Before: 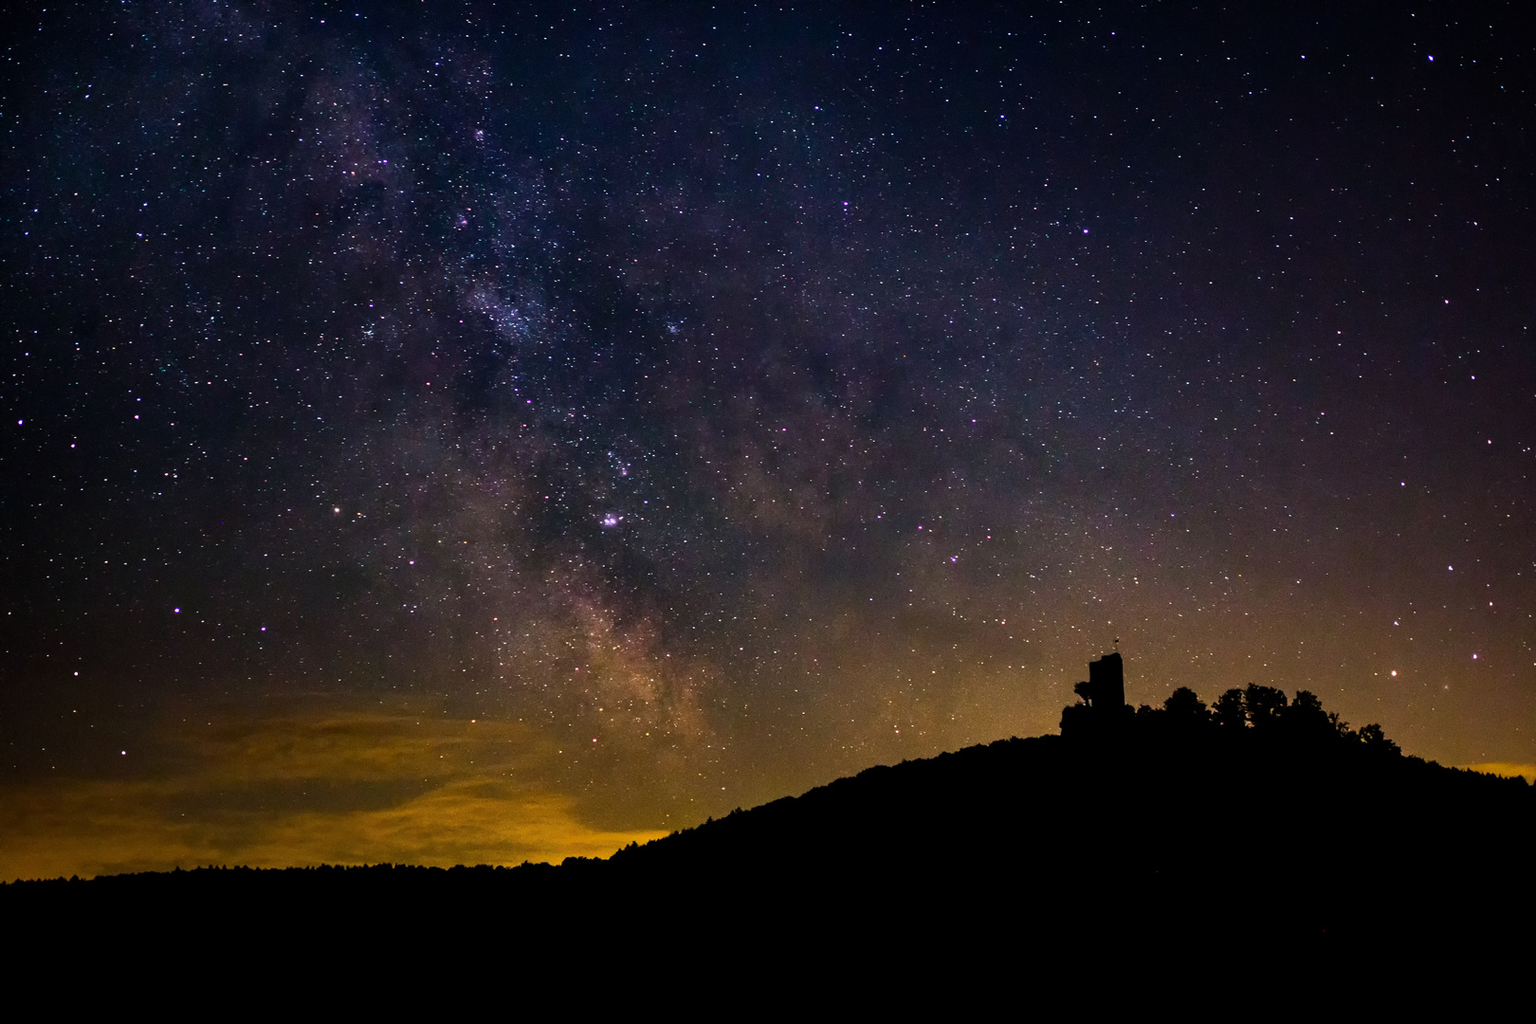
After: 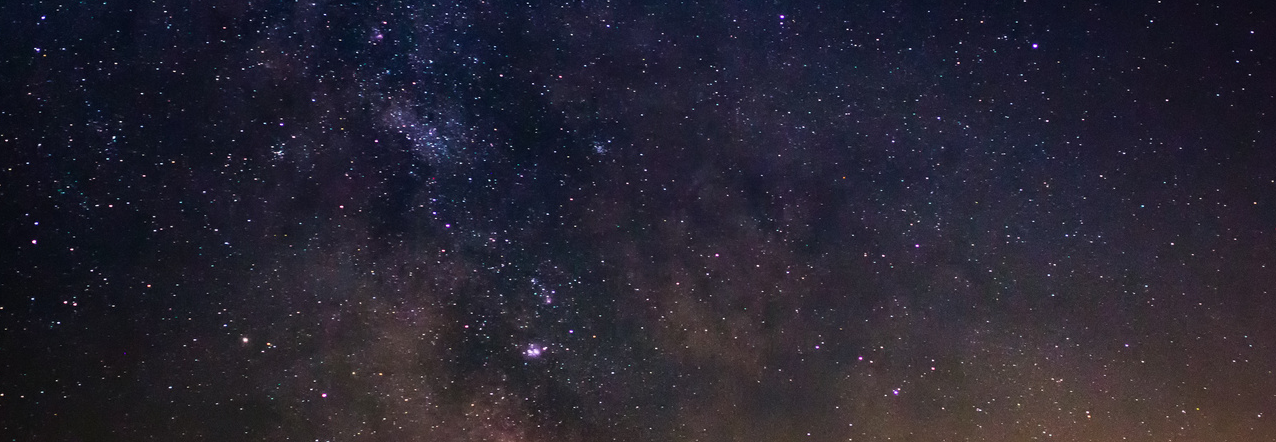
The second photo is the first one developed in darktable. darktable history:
crop: left 6.797%, top 18.393%, right 14.382%, bottom 40.62%
